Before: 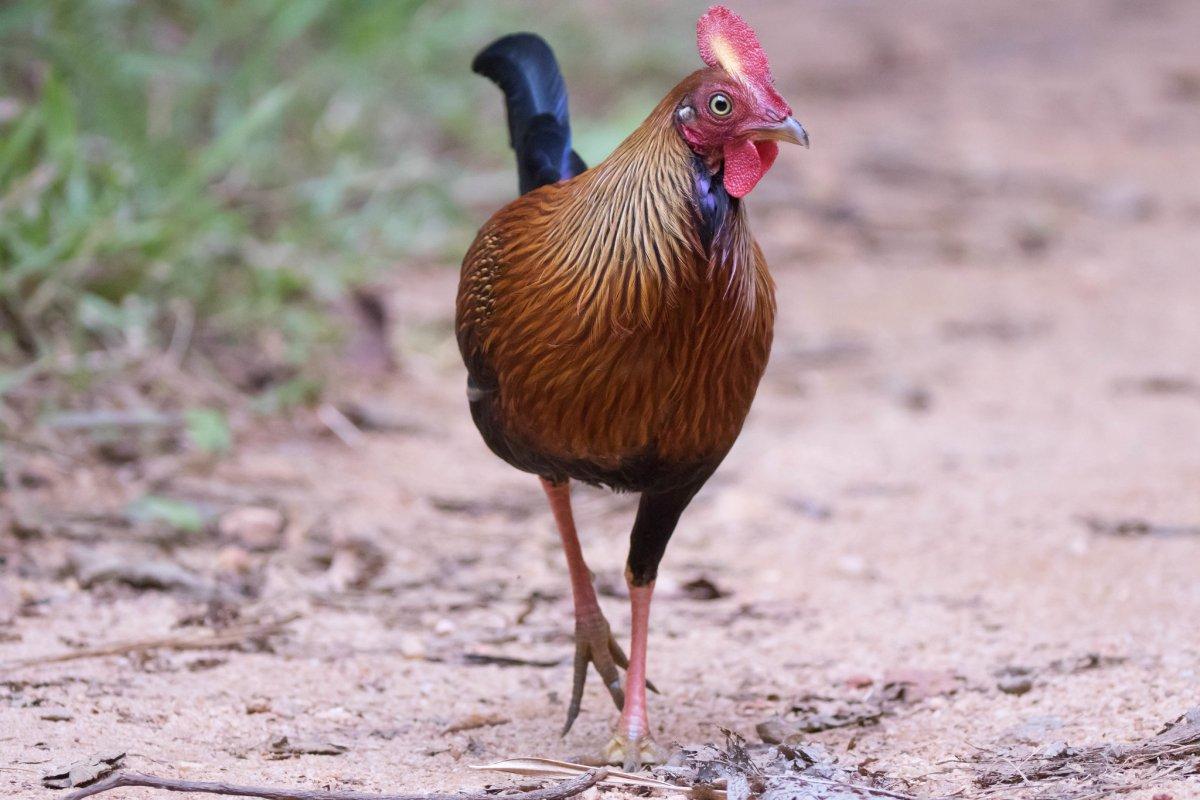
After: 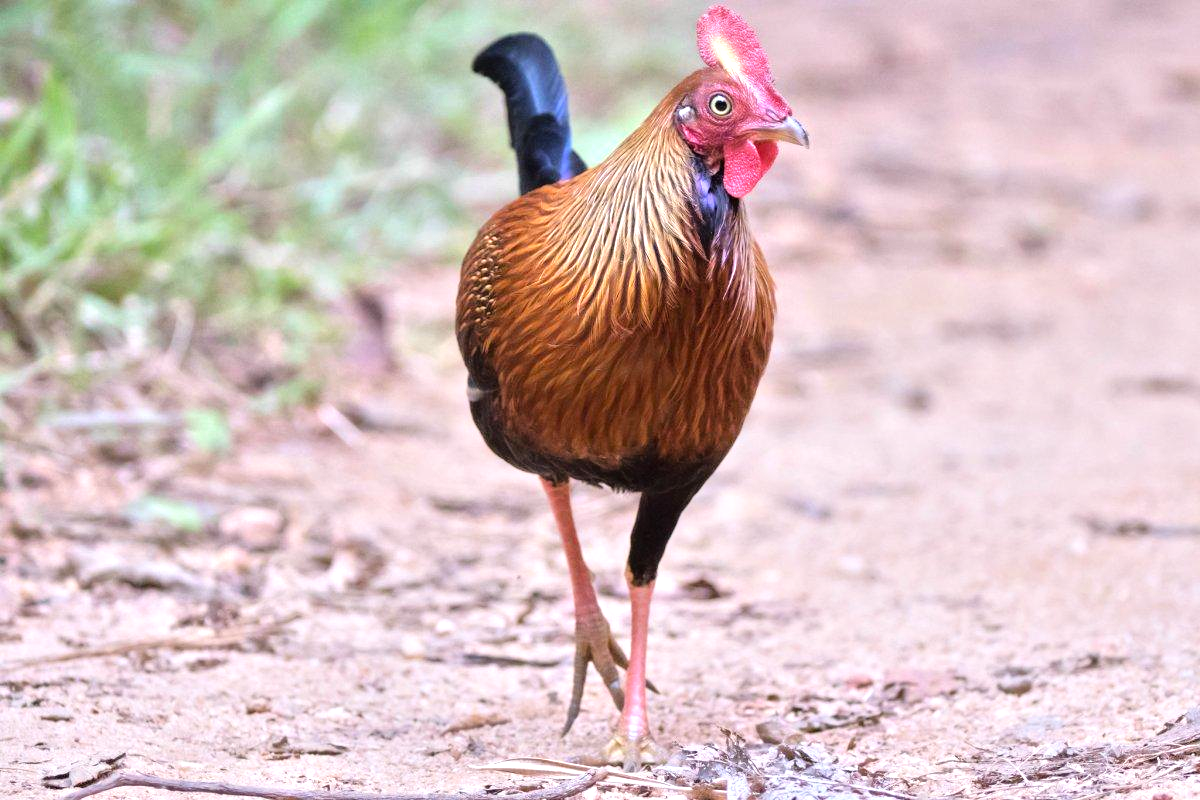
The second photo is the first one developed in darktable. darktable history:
tone equalizer: -7 EV 0.14 EV, -6 EV 0.62 EV, -5 EV 1.13 EV, -4 EV 1.3 EV, -3 EV 1.18 EV, -2 EV 0.6 EV, -1 EV 0.152 EV, smoothing diameter 2.22%, edges refinement/feathering 15.84, mask exposure compensation -1.57 EV, filter diffusion 5
